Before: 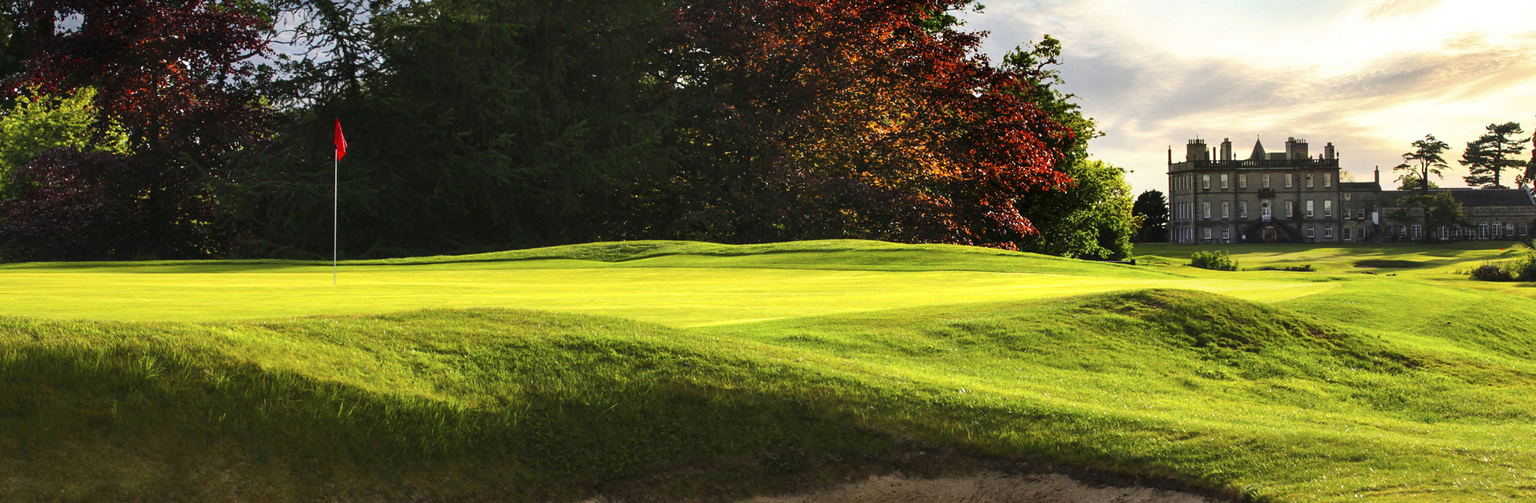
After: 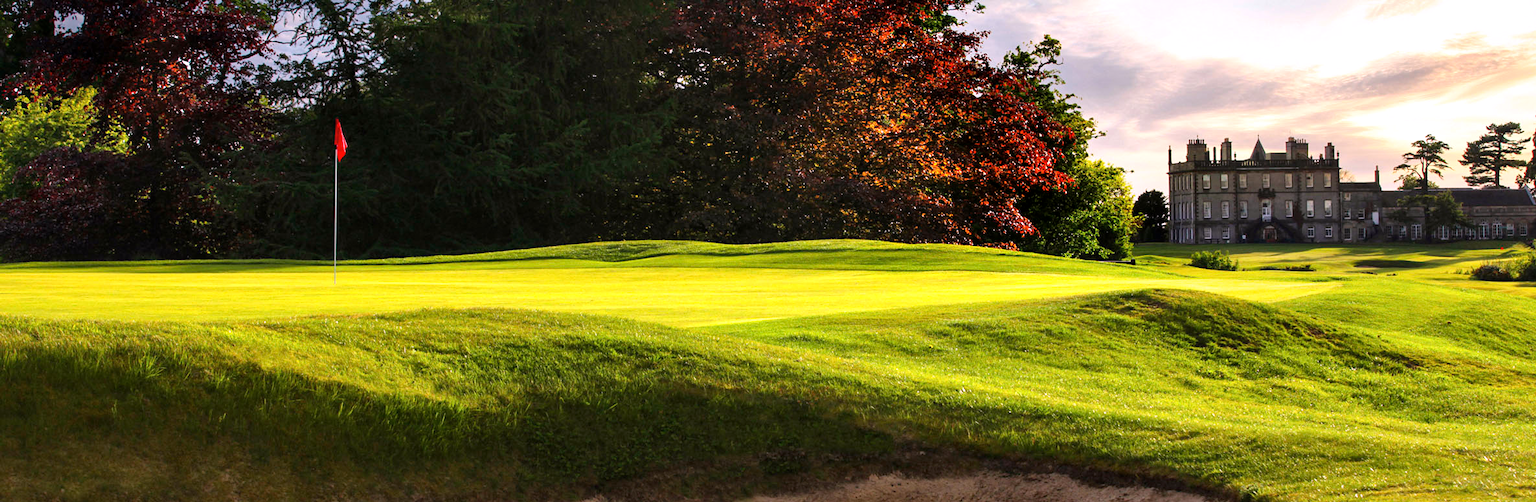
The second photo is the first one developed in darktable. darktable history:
white balance: red 1.05, blue 1.072
local contrast: mode bilateral grid, contrast 20, coarseness 50, detail 120%, midtone range 0.2
tone equalizer: on, module defaults
